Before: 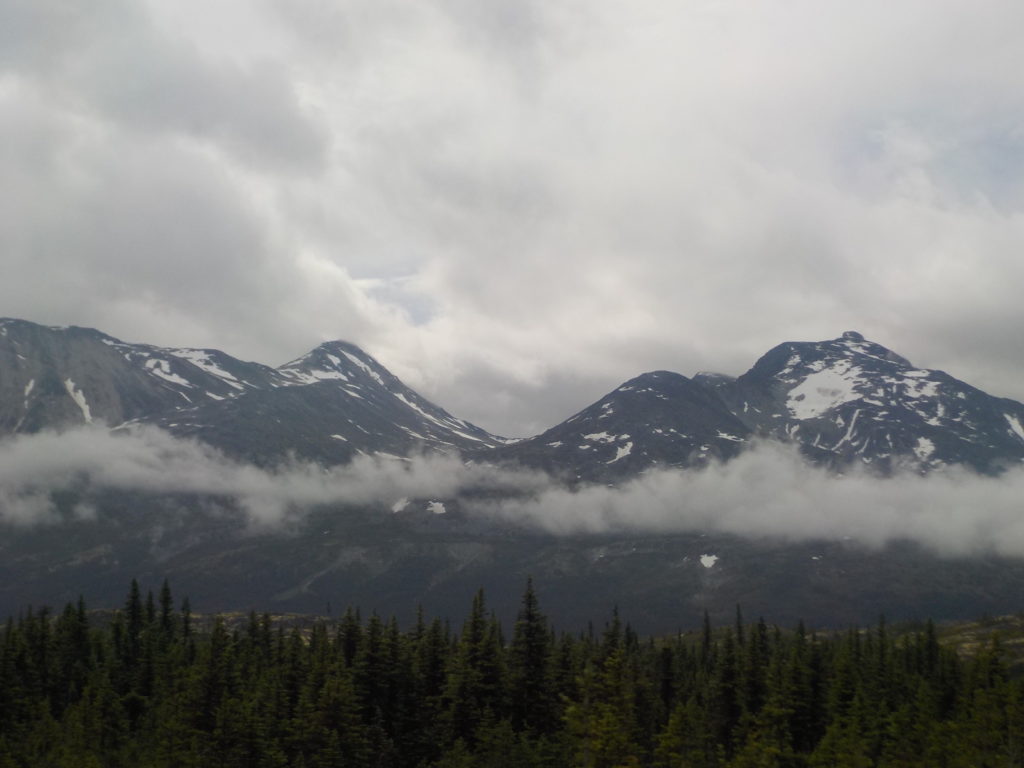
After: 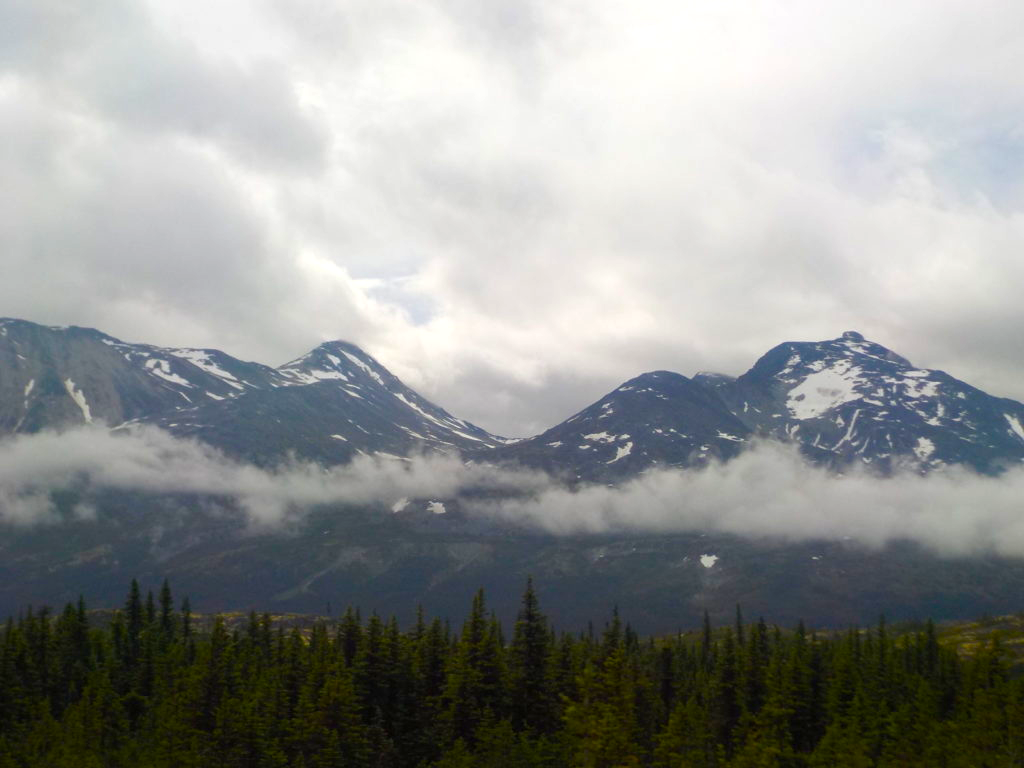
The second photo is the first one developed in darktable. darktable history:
color balance rgb: perceptual saturation grading › global saturation 20%, perceptual saturation grading › highlights -25.85%, perceptual saturation grading › shadows 50.161%, perceptual brilliance grading › global brilliance 12.178%, global vibrance 34.772%
